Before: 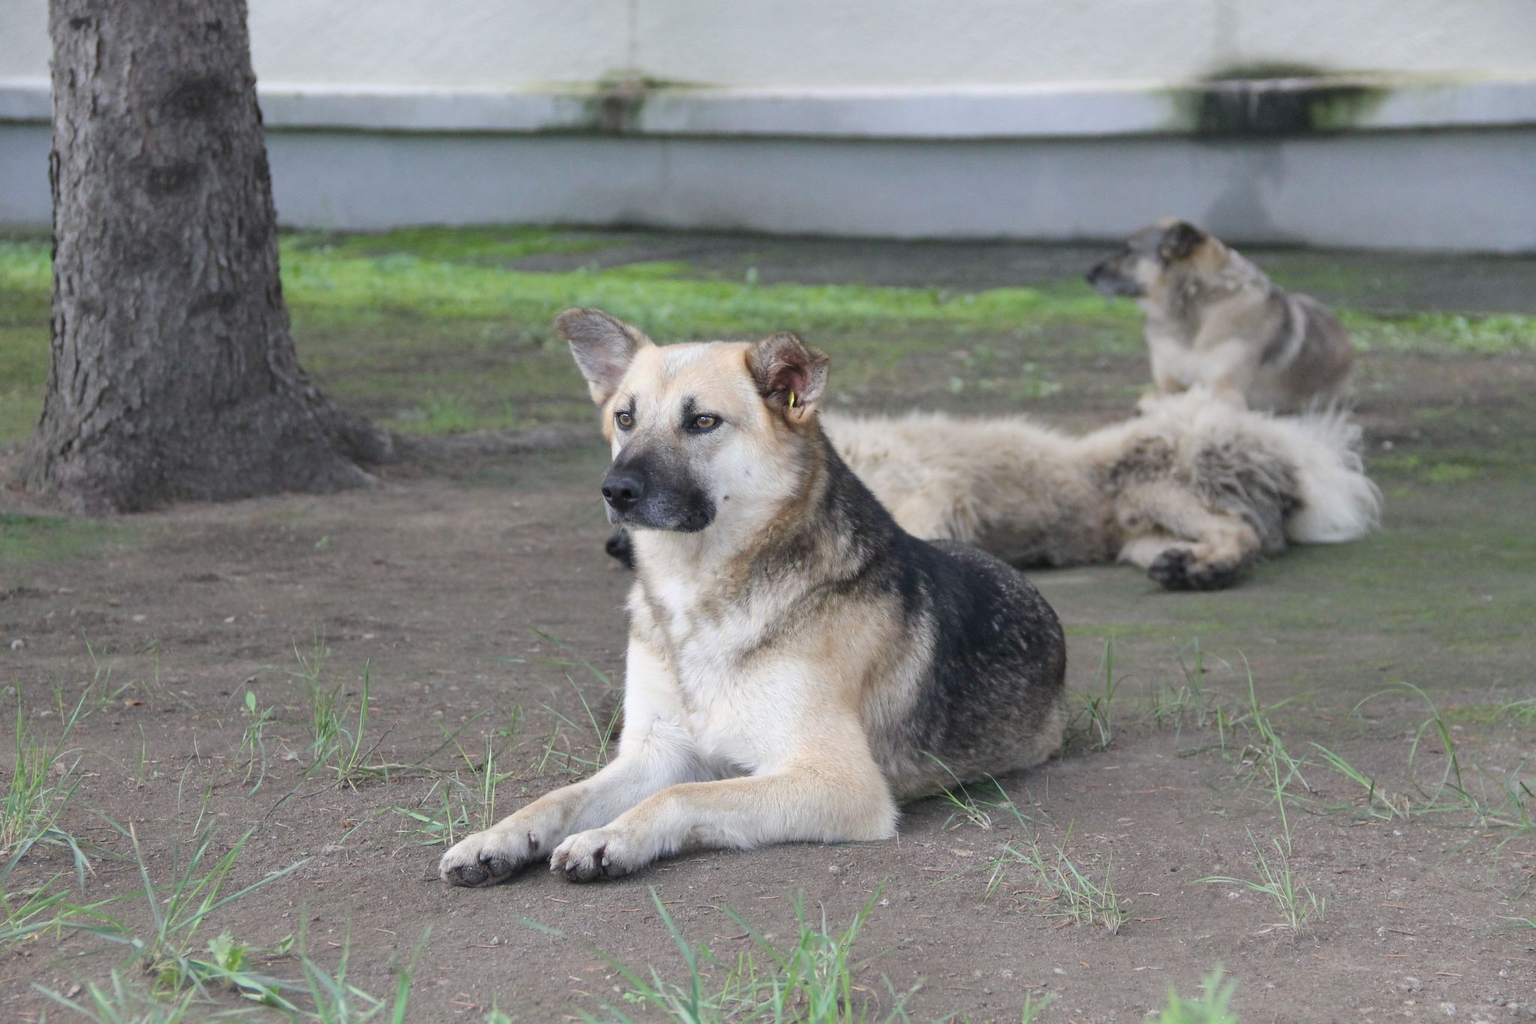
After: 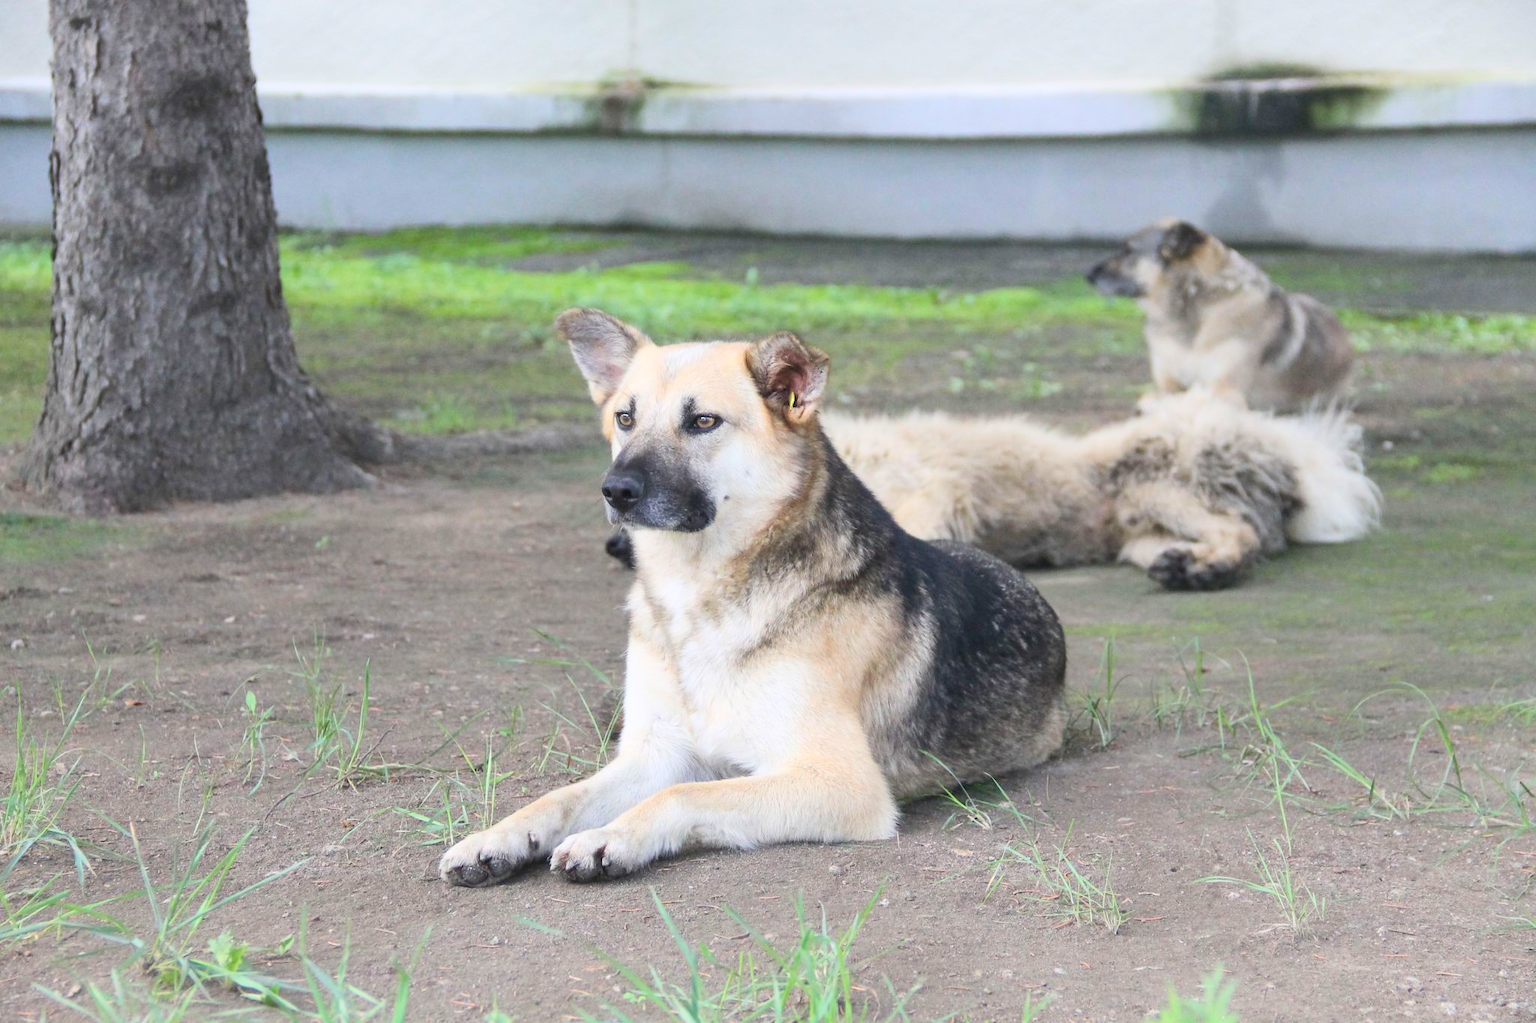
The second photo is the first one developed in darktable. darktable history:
contrast brightness saturation: contrast 0.237, brightness 0.24, saturation 0.389
